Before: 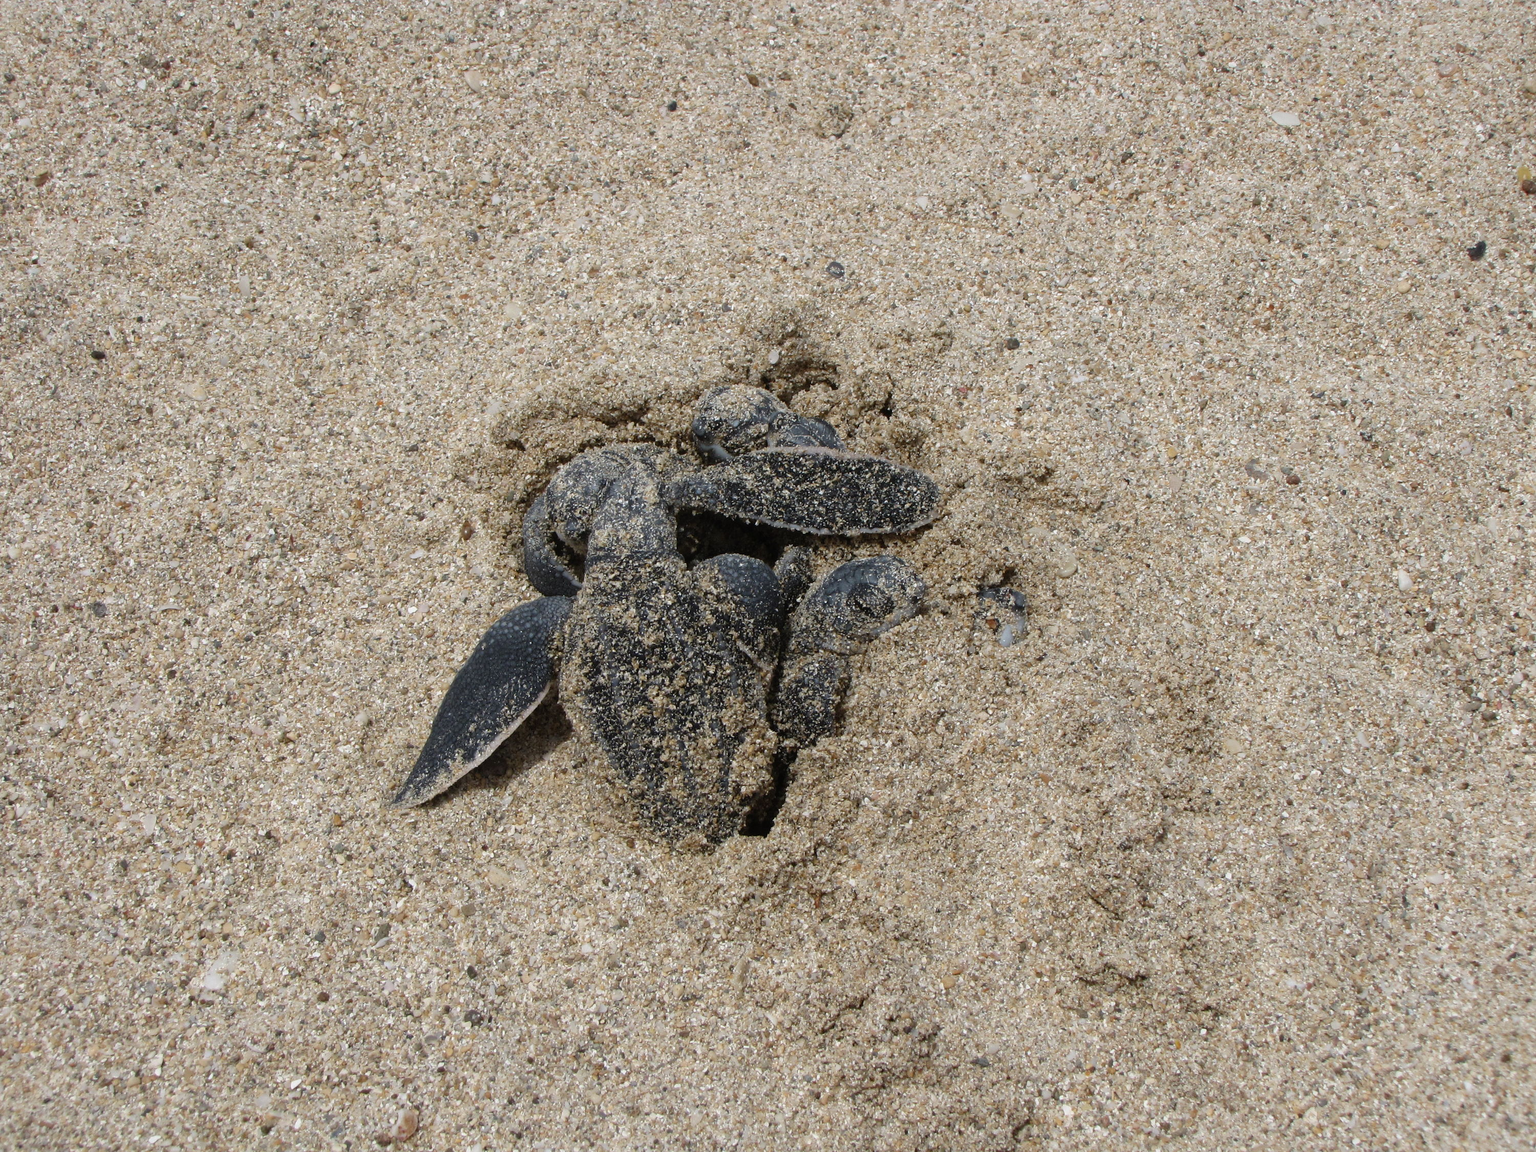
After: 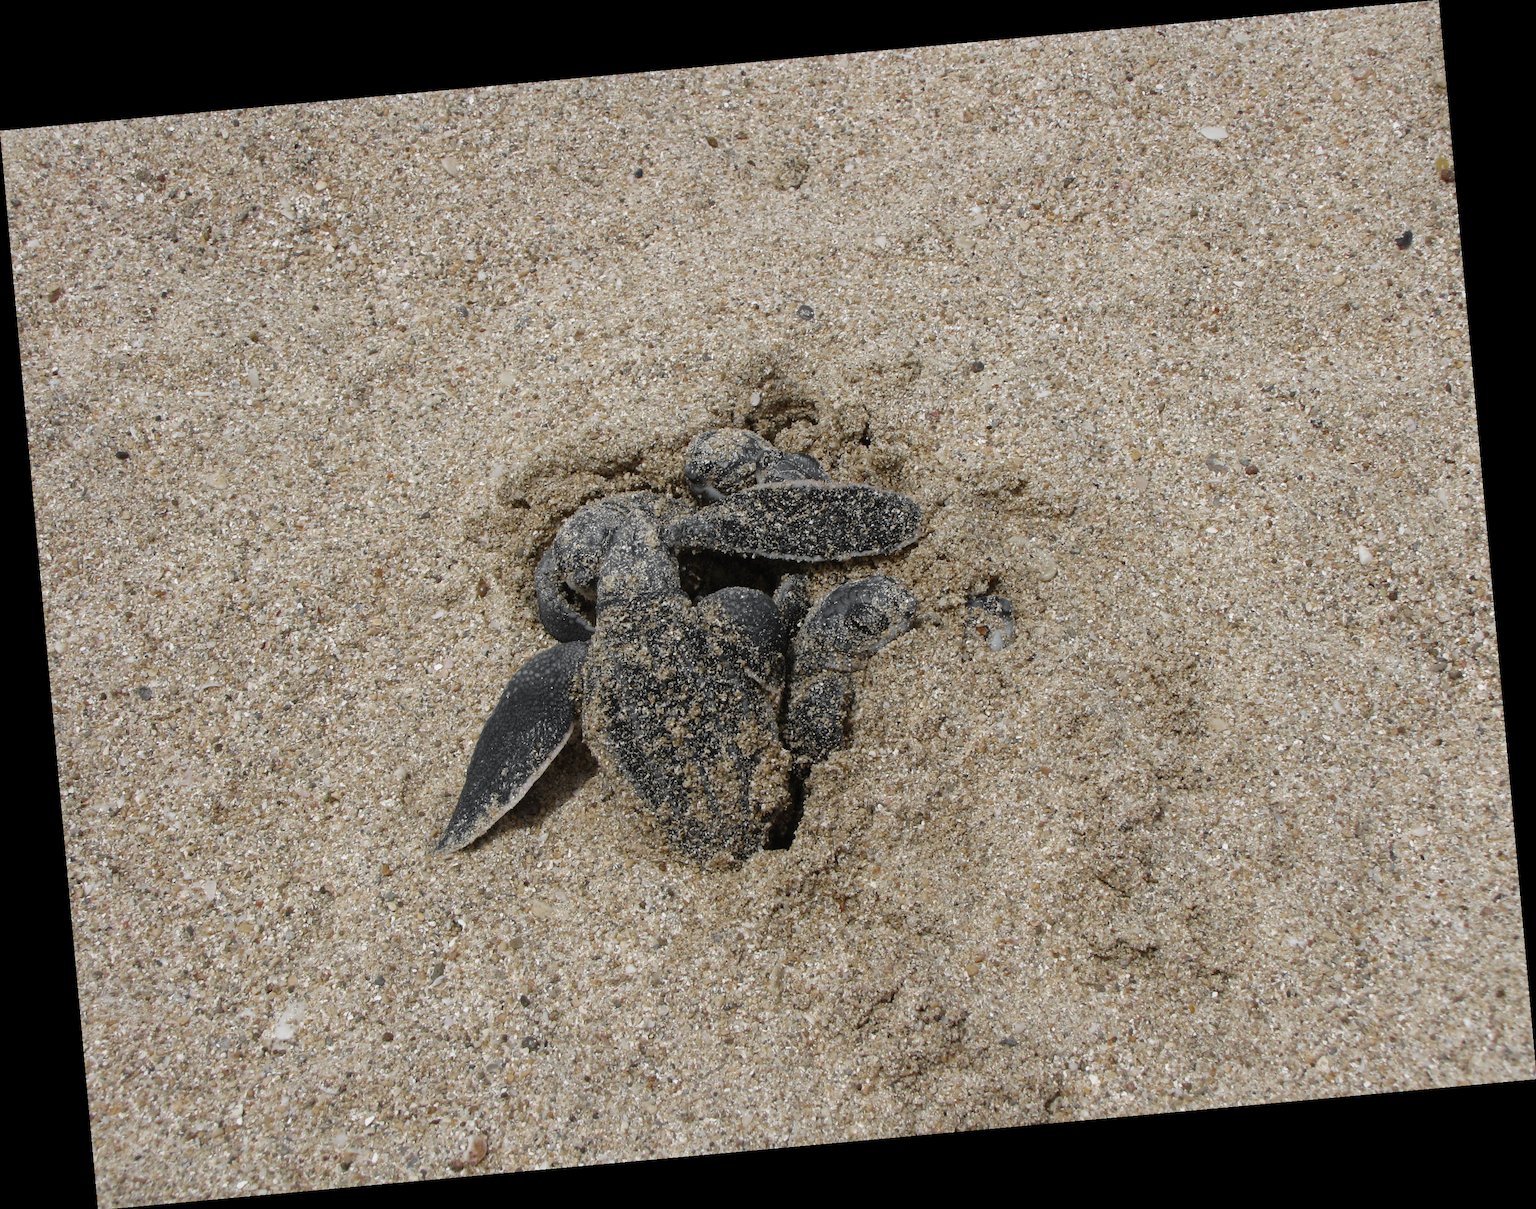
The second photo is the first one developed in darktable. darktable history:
rotate and perspective: rotation -5.2°, automatic cropping off
color zones: curves: ch0 [(0.004, 0.388) (0.125, 0.392) (0.25, 0.404) (0.375, 0.5) (0.5, 0.5) (0.625, 0.5) (0.75, 0.5) (0.875, 0.5)]; ch1 [(0, 0.5) (0.125, 0.5) (0.25, 0.5) (0.375, 0.124) (0.524, 0.124) (0.645, 0.128) (0.789, 0.132) (0.914, 0.096) (0.998, 0.068)]
